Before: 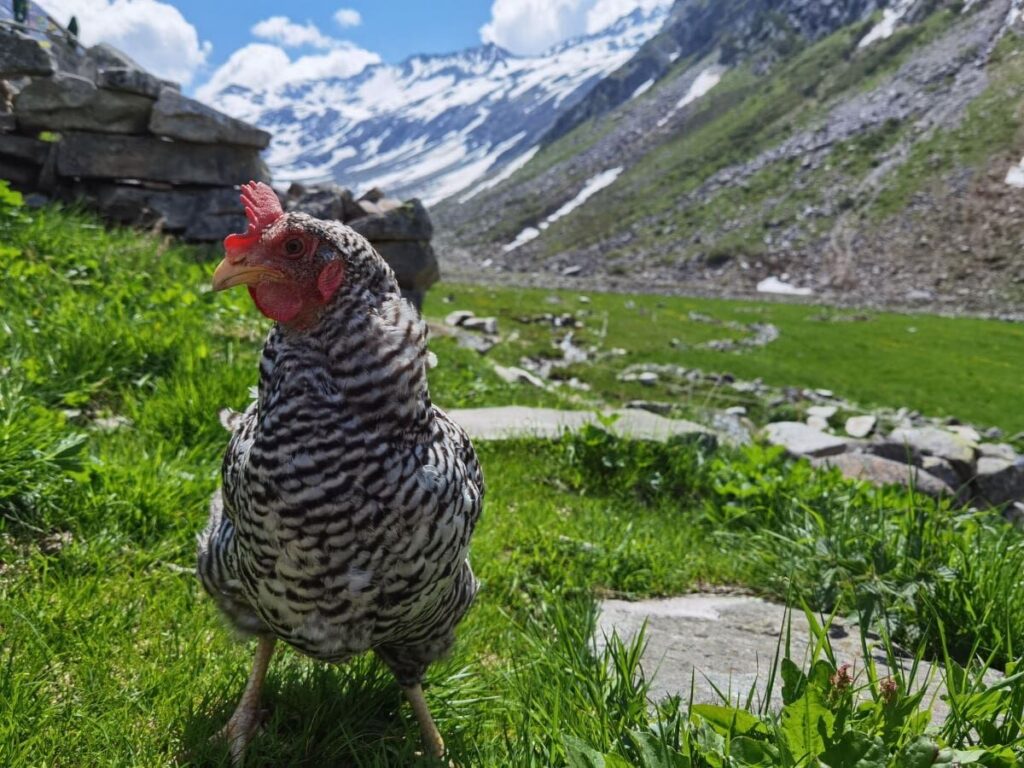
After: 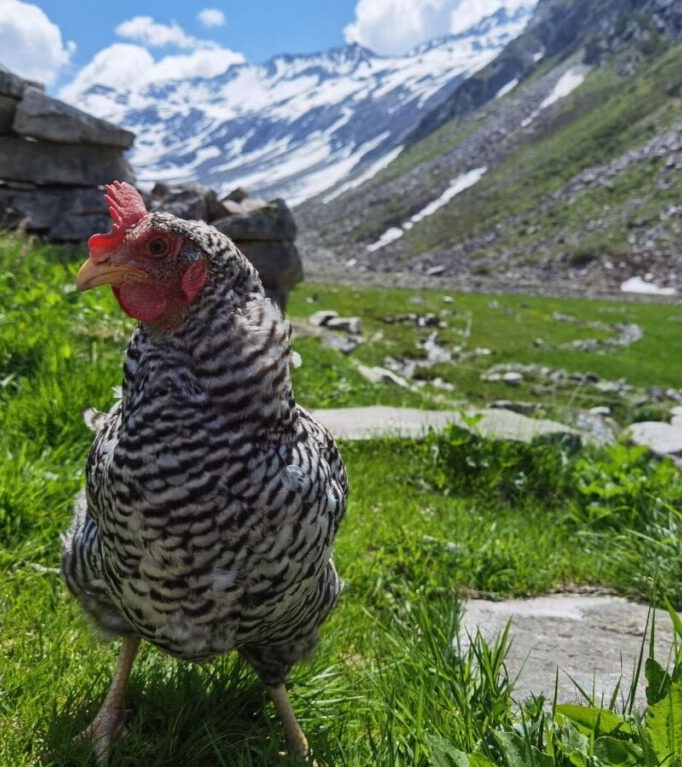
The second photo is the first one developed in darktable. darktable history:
crop and rotate: left 13.325%, right 20.05%
